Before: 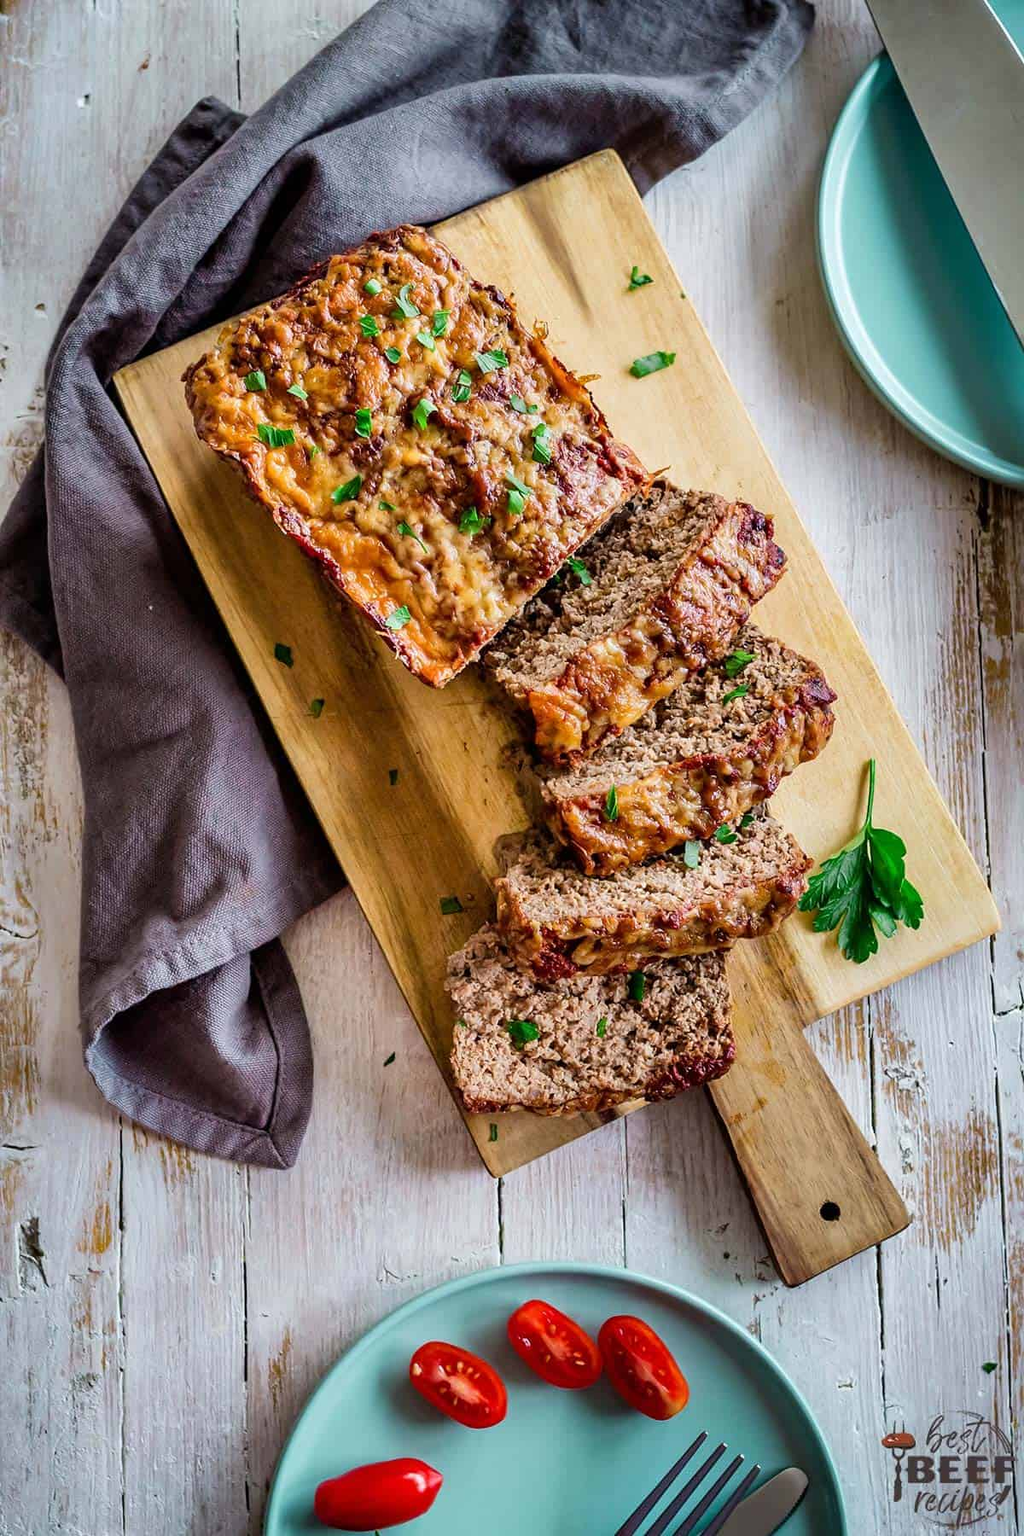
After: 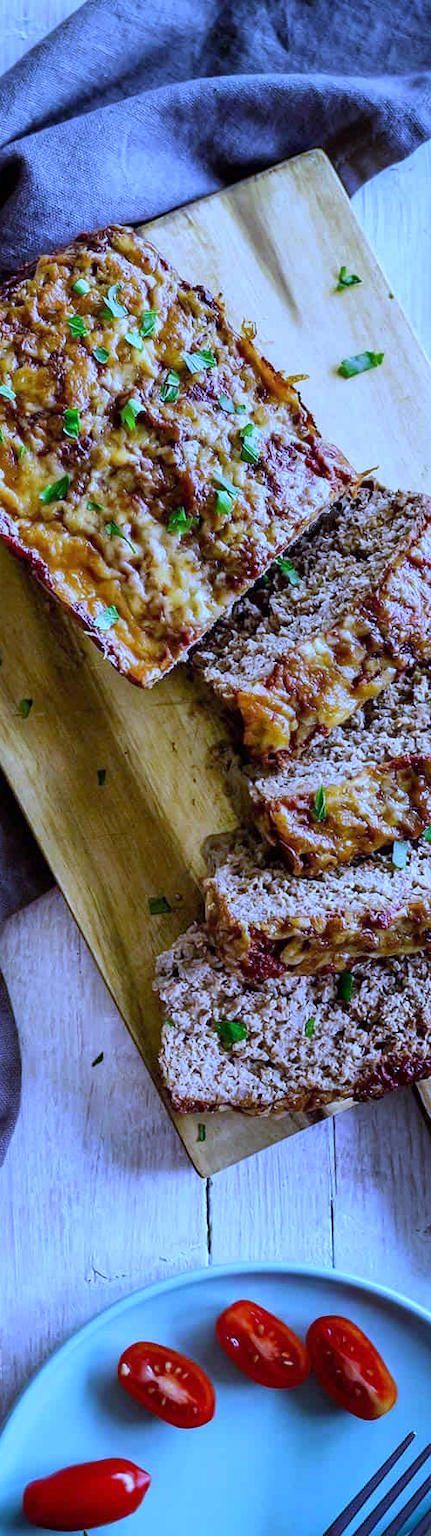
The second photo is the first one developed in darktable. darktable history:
crop: left 28.583%, right 29.231%
white balance: red 0.766, blue 1.537
